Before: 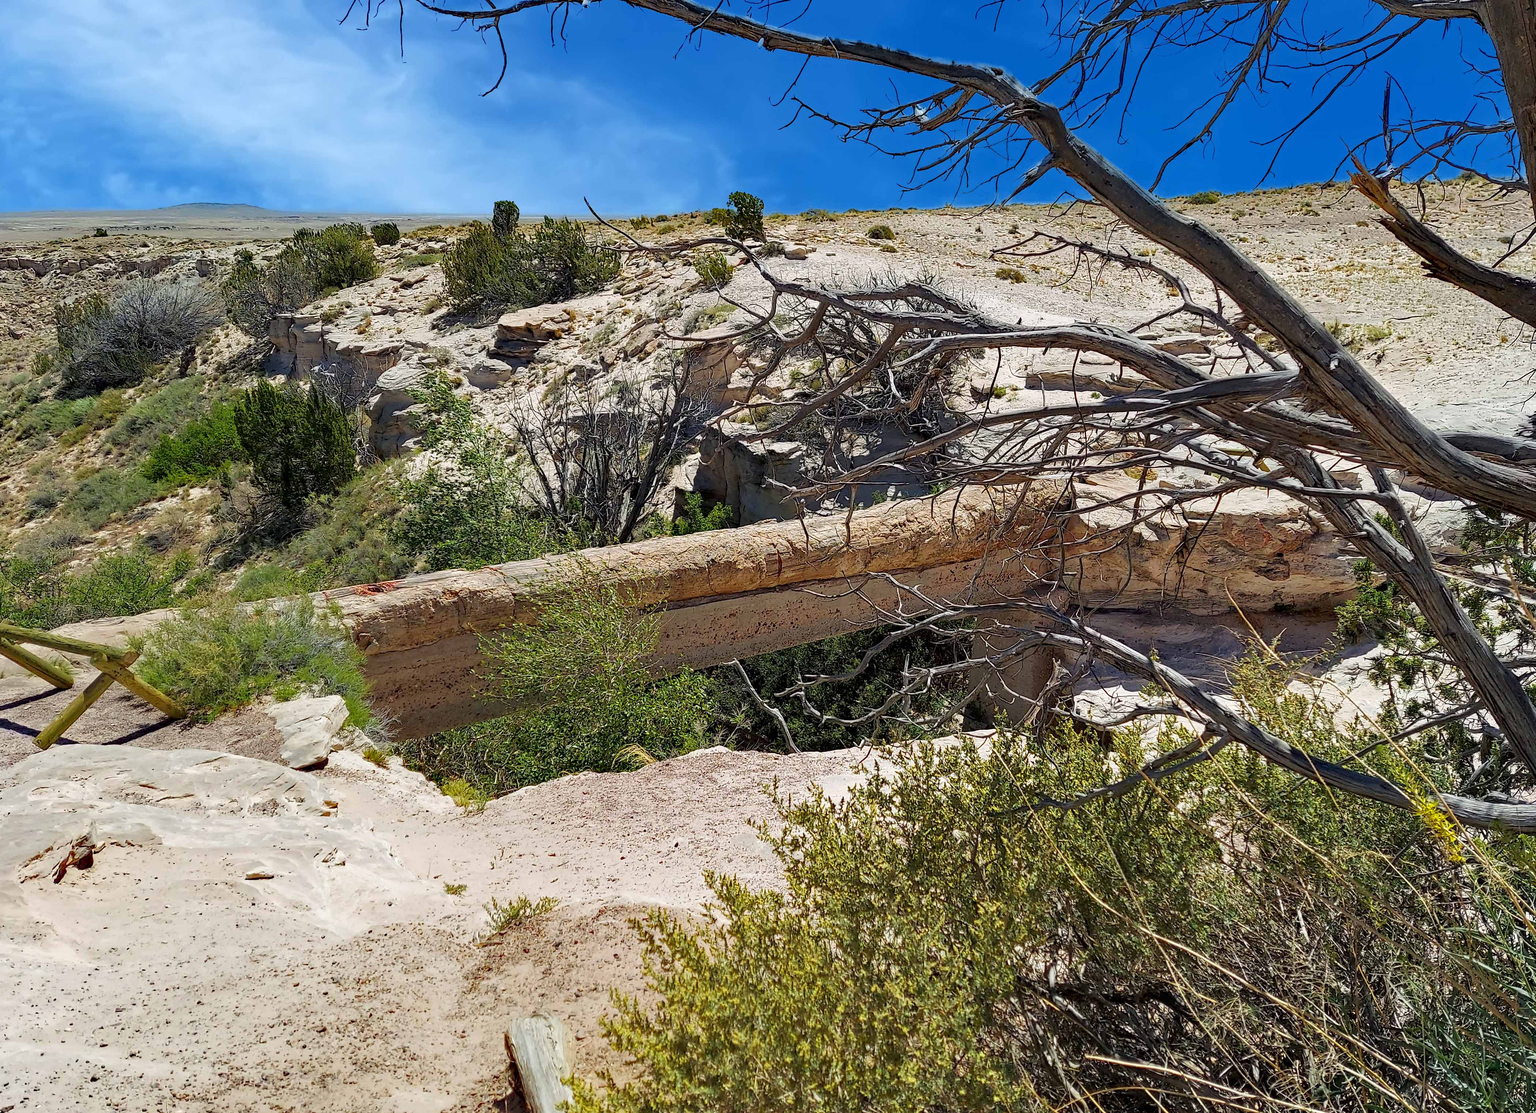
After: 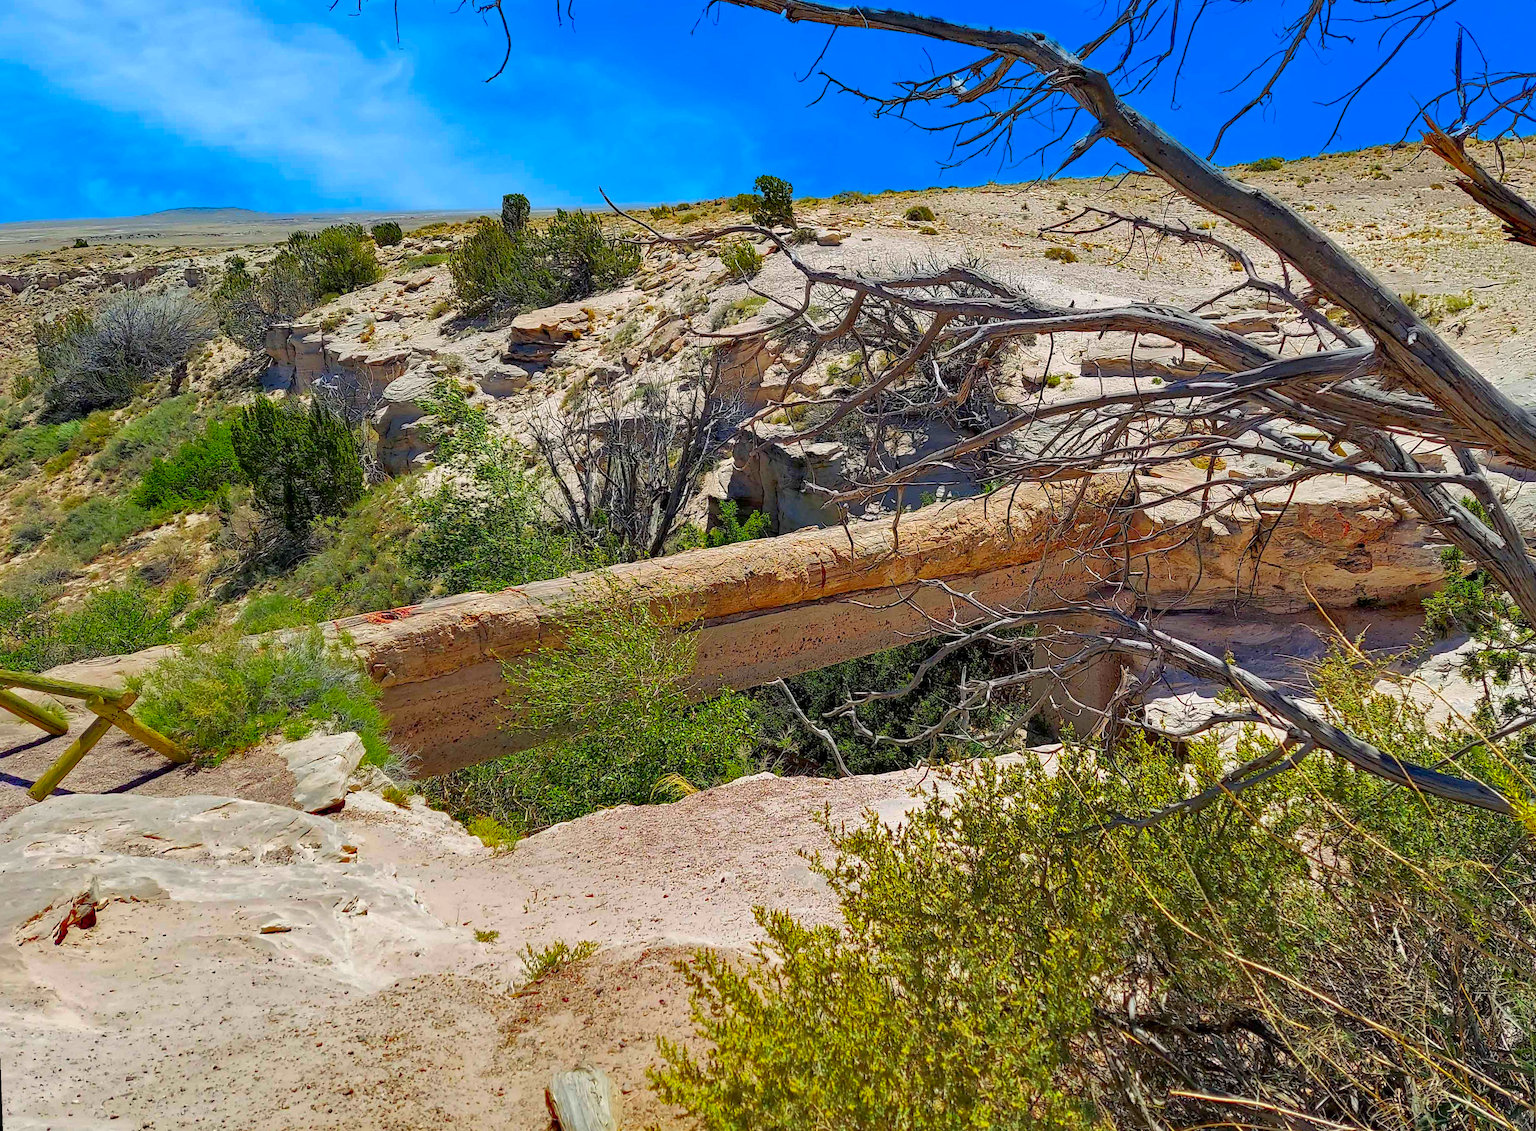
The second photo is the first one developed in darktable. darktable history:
contrast brightness saturation: saturation 0.5
rotate and perspective: rotation -2°, crop left 0.022, crop right 0.978, crop top 0.049, crop bottom 0.951
shadows and highlights: on, module defaults
crop and rotate: right 5.167%
